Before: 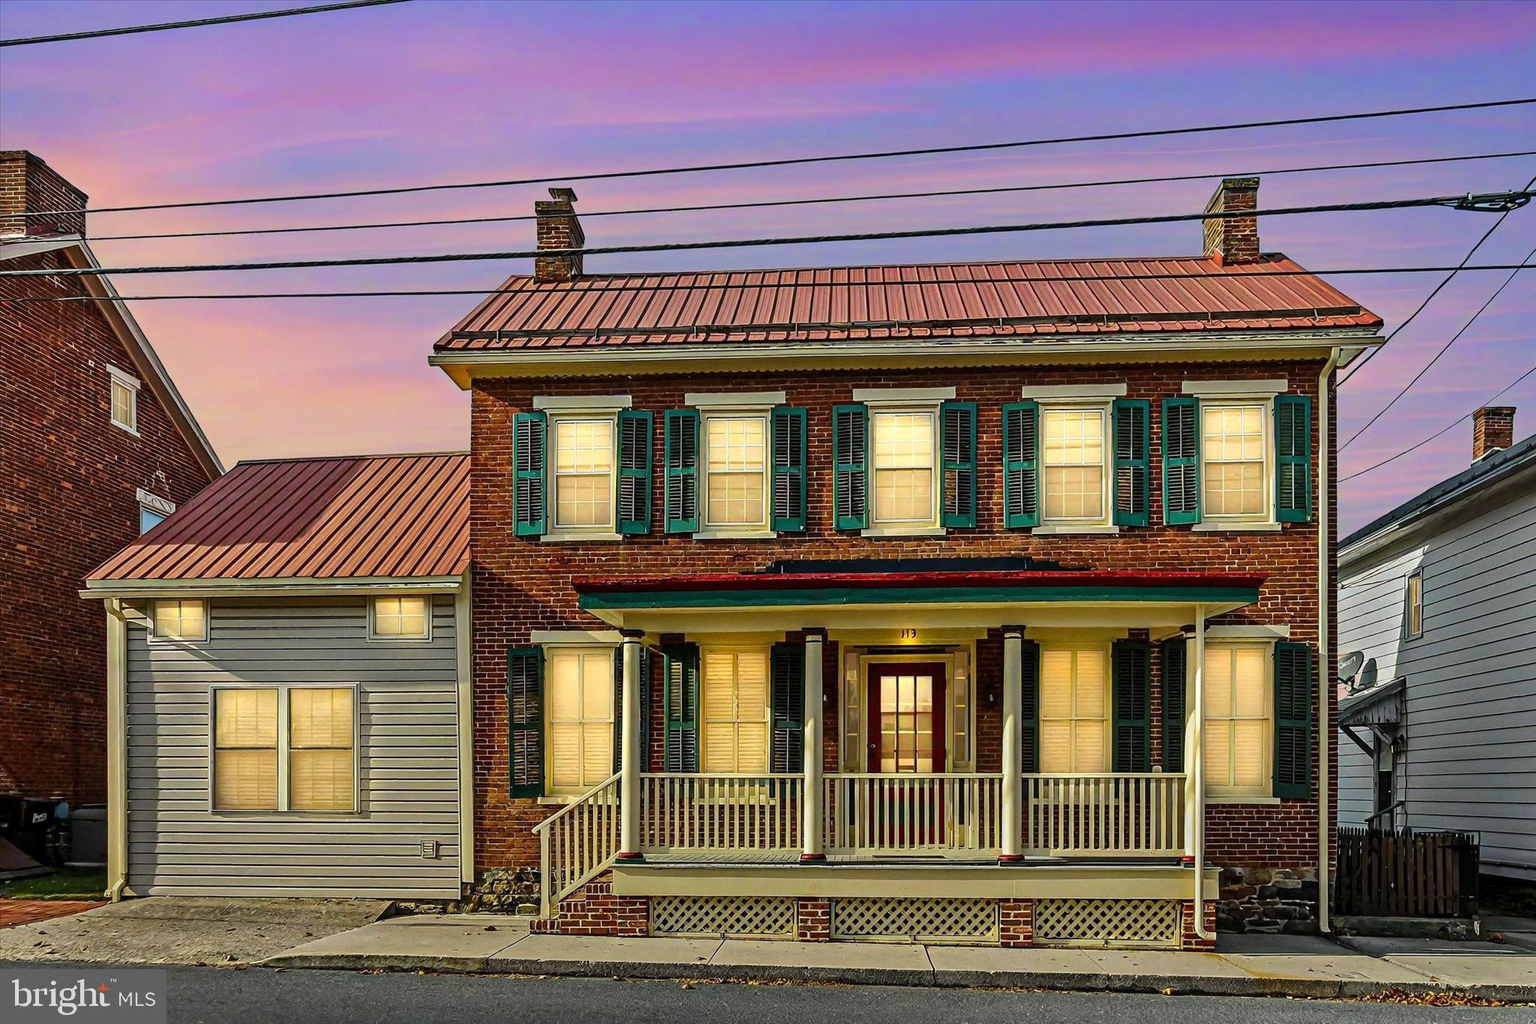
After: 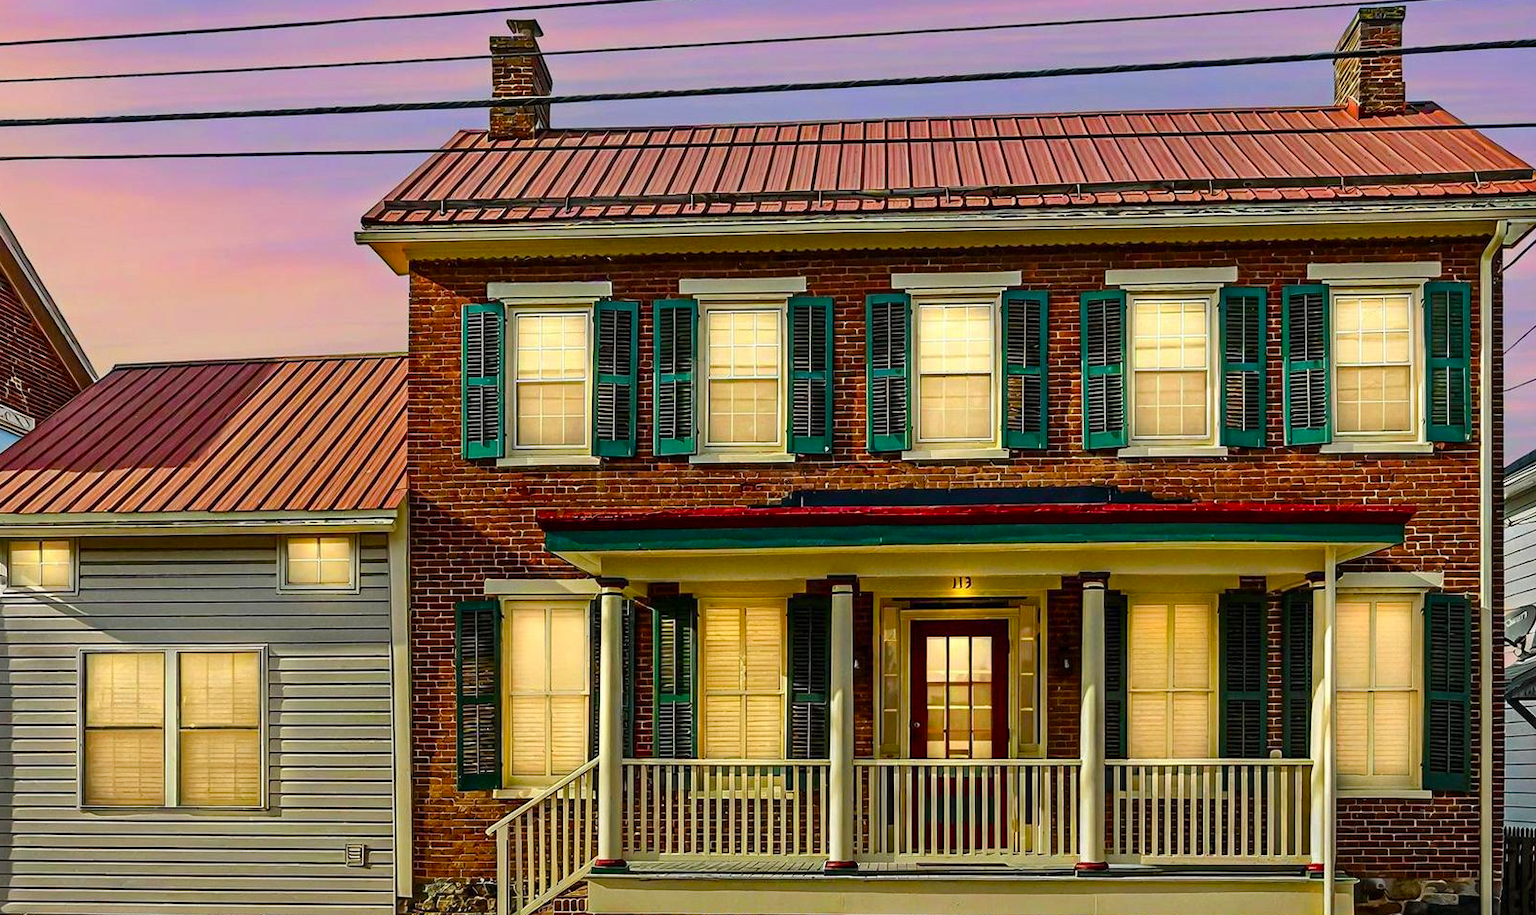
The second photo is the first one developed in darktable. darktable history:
crop: left 9.667%, top 16.884%, right 11.225%, bottom 12.31%
color balance rgb: perceptual saturation grading › global saturation 20%, perceptual saturation grading › highlights -24.824%, perceptual saturation grading › shadows 25.352%
contrast brightness saturation: contrast 0.043, saturation 0.071
